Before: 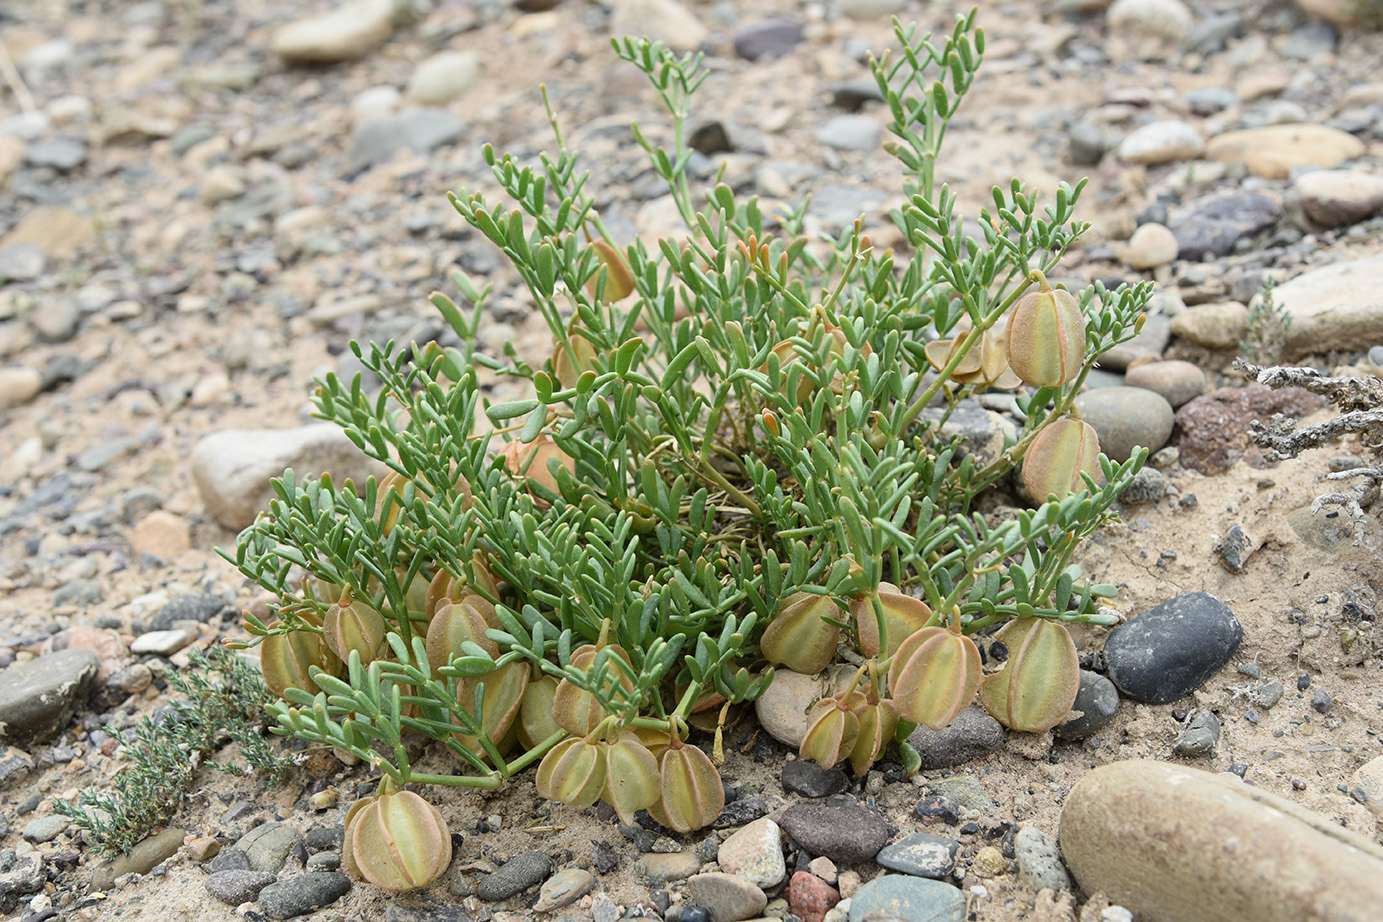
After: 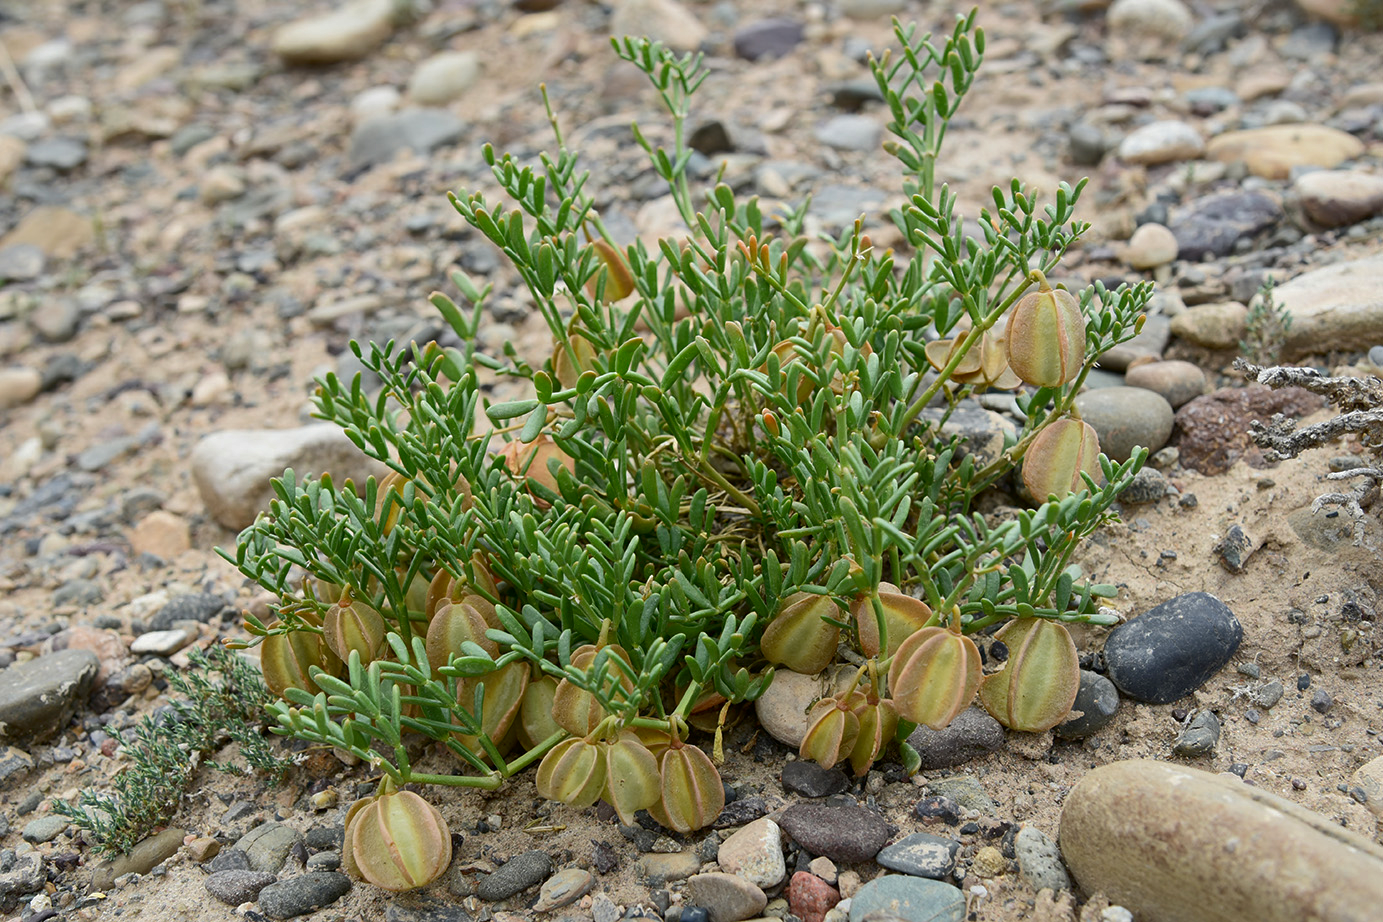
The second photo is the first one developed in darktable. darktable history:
shadows and highlights: on, module defaults
contrast brightness saturation: contrast 0.07, brightness -0.148, saturation 0.113
